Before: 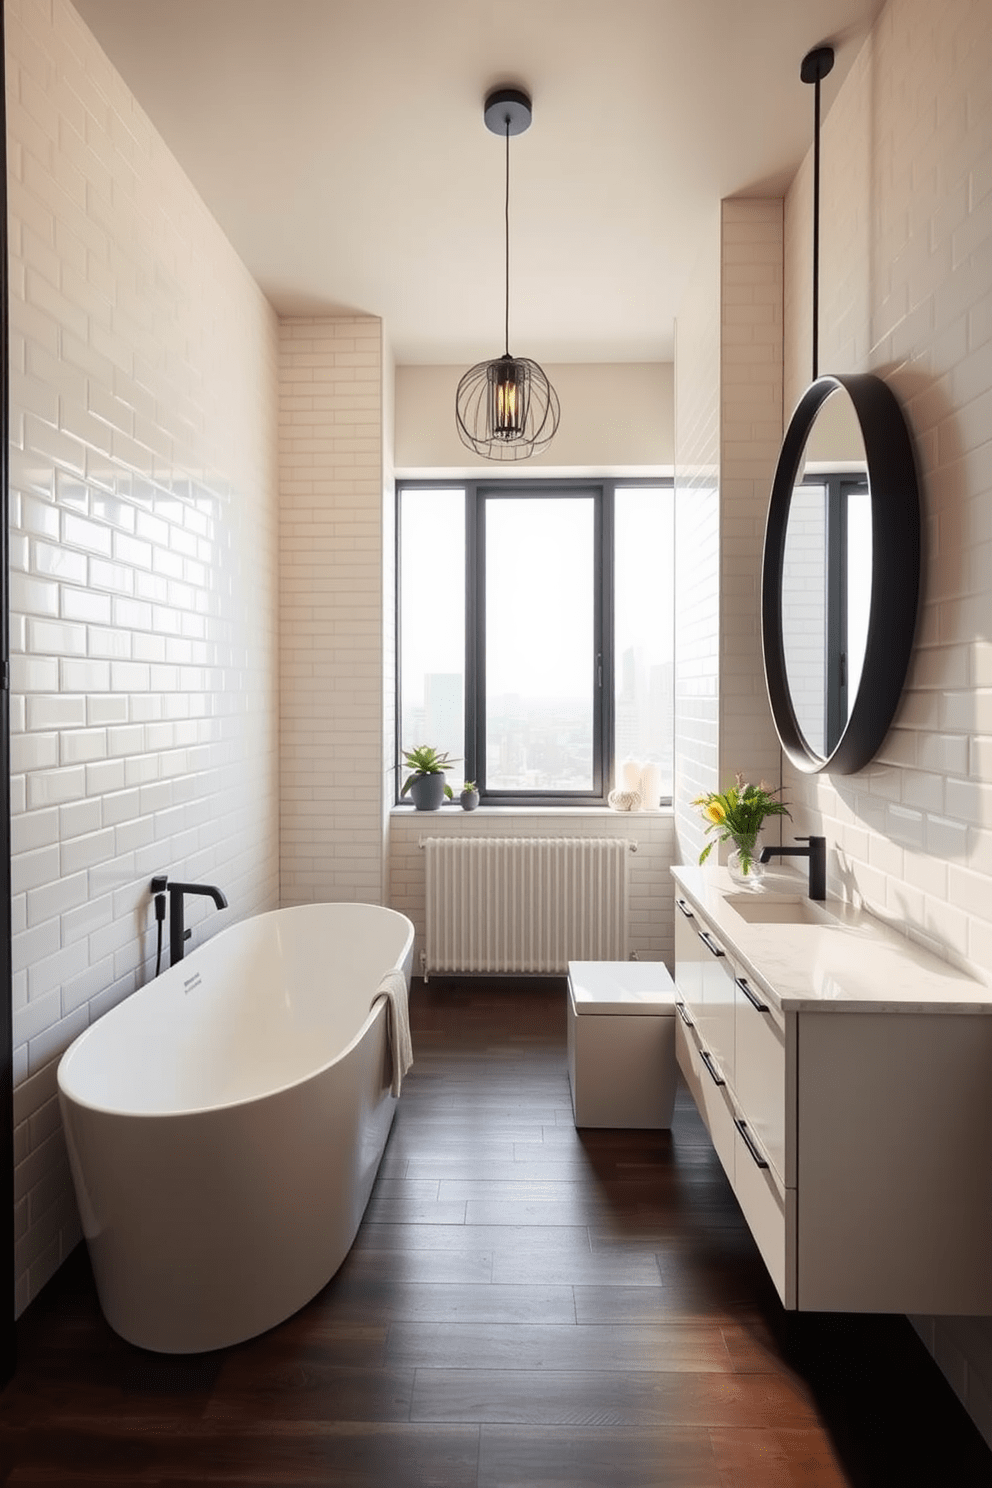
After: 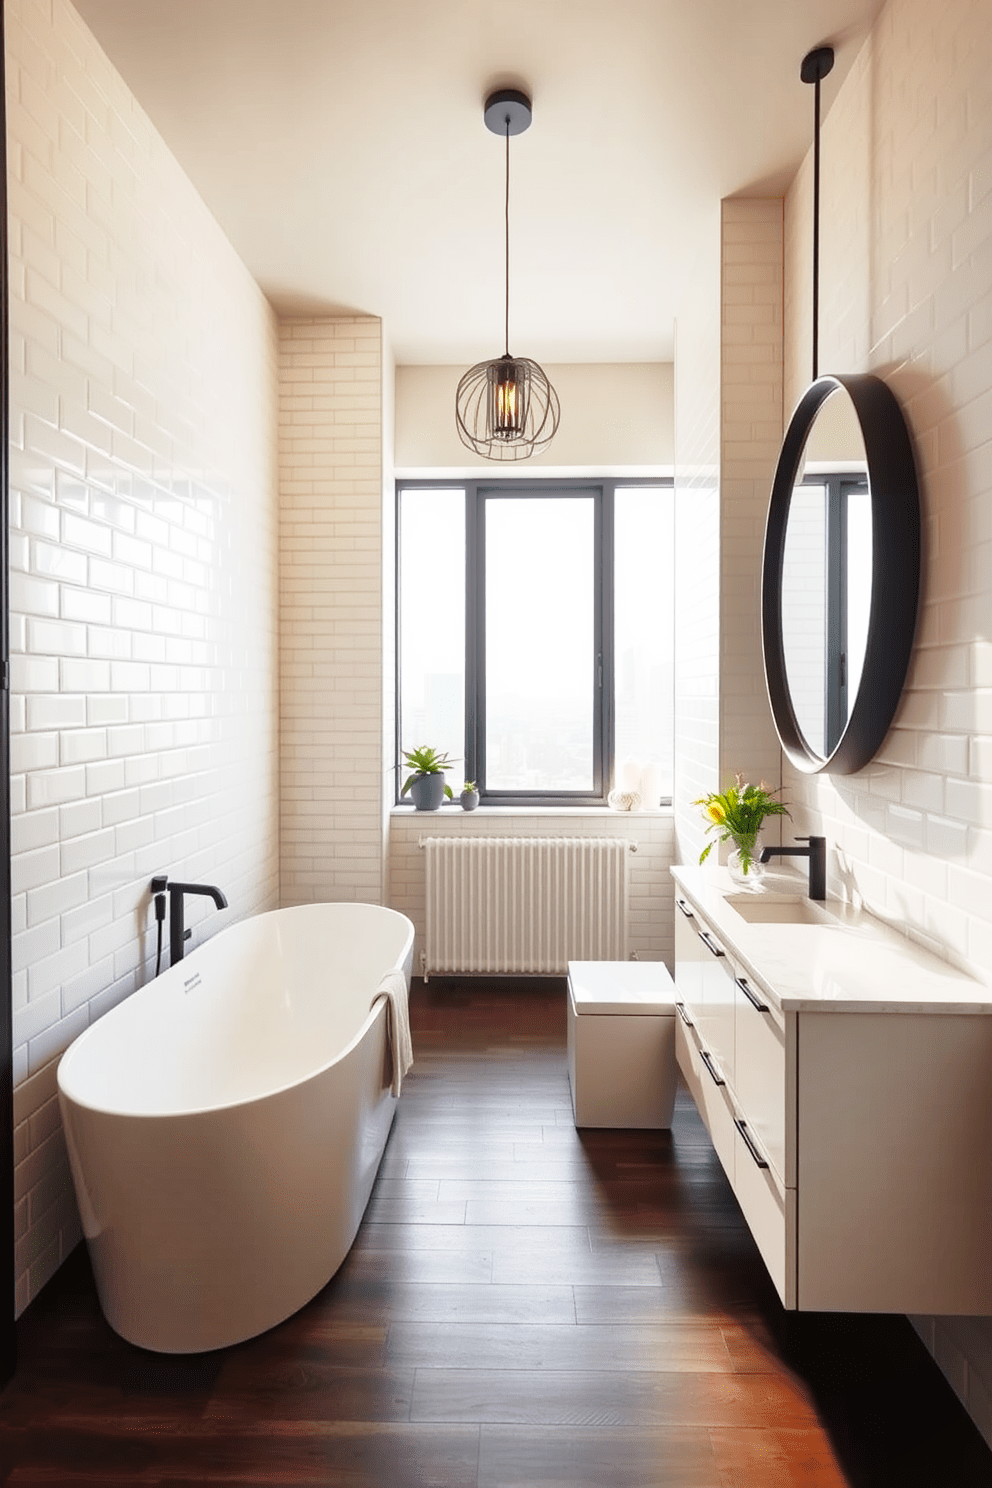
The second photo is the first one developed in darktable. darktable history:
base curve: curves: ch0 [(0, 0) (0.028, 0.03) (0.121, 0.232) (0.46, 0.748) (0.859, 0.968) (1, 1)], exposure shift 0.01, preserve colors none
shadows and highlights: on, module defaults
